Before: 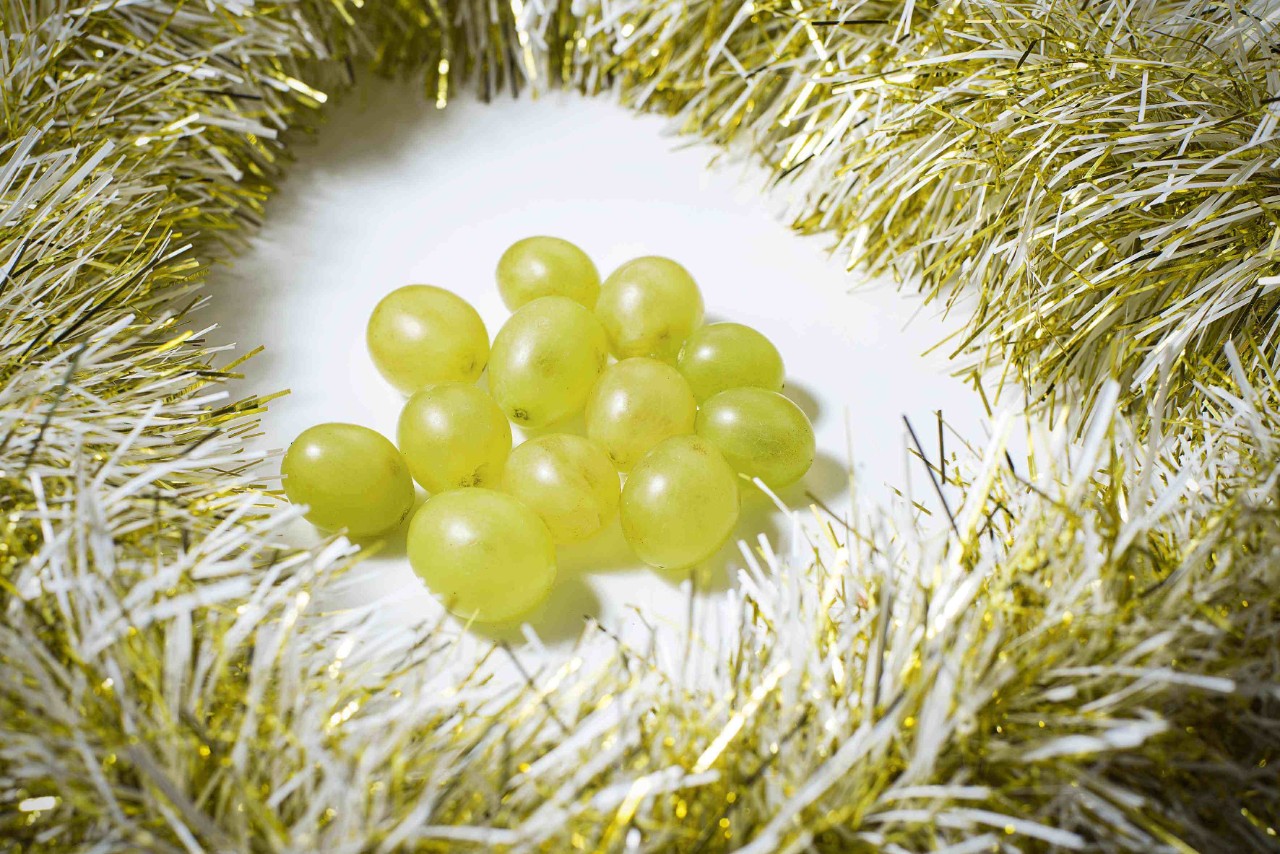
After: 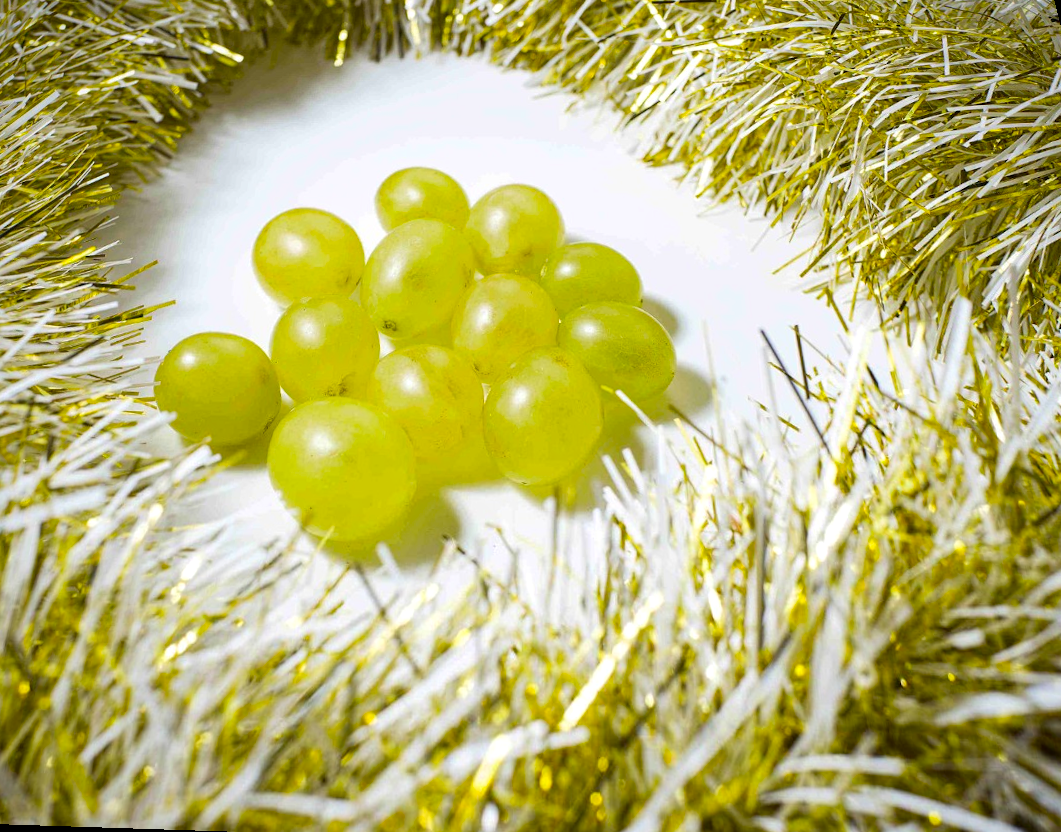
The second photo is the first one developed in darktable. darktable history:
local contrast: highlights 100%, shadows 100%, detail 120%, midtone range 0.2
color balance: output saturation 120%
rotate and perspective: rotation 0.72°, lens shift (vertical) -0.352, lens shift (horizontal) -0.051, crop left 0.152, crop right 0.859, crop top 0.019, crop bottom 0.964
